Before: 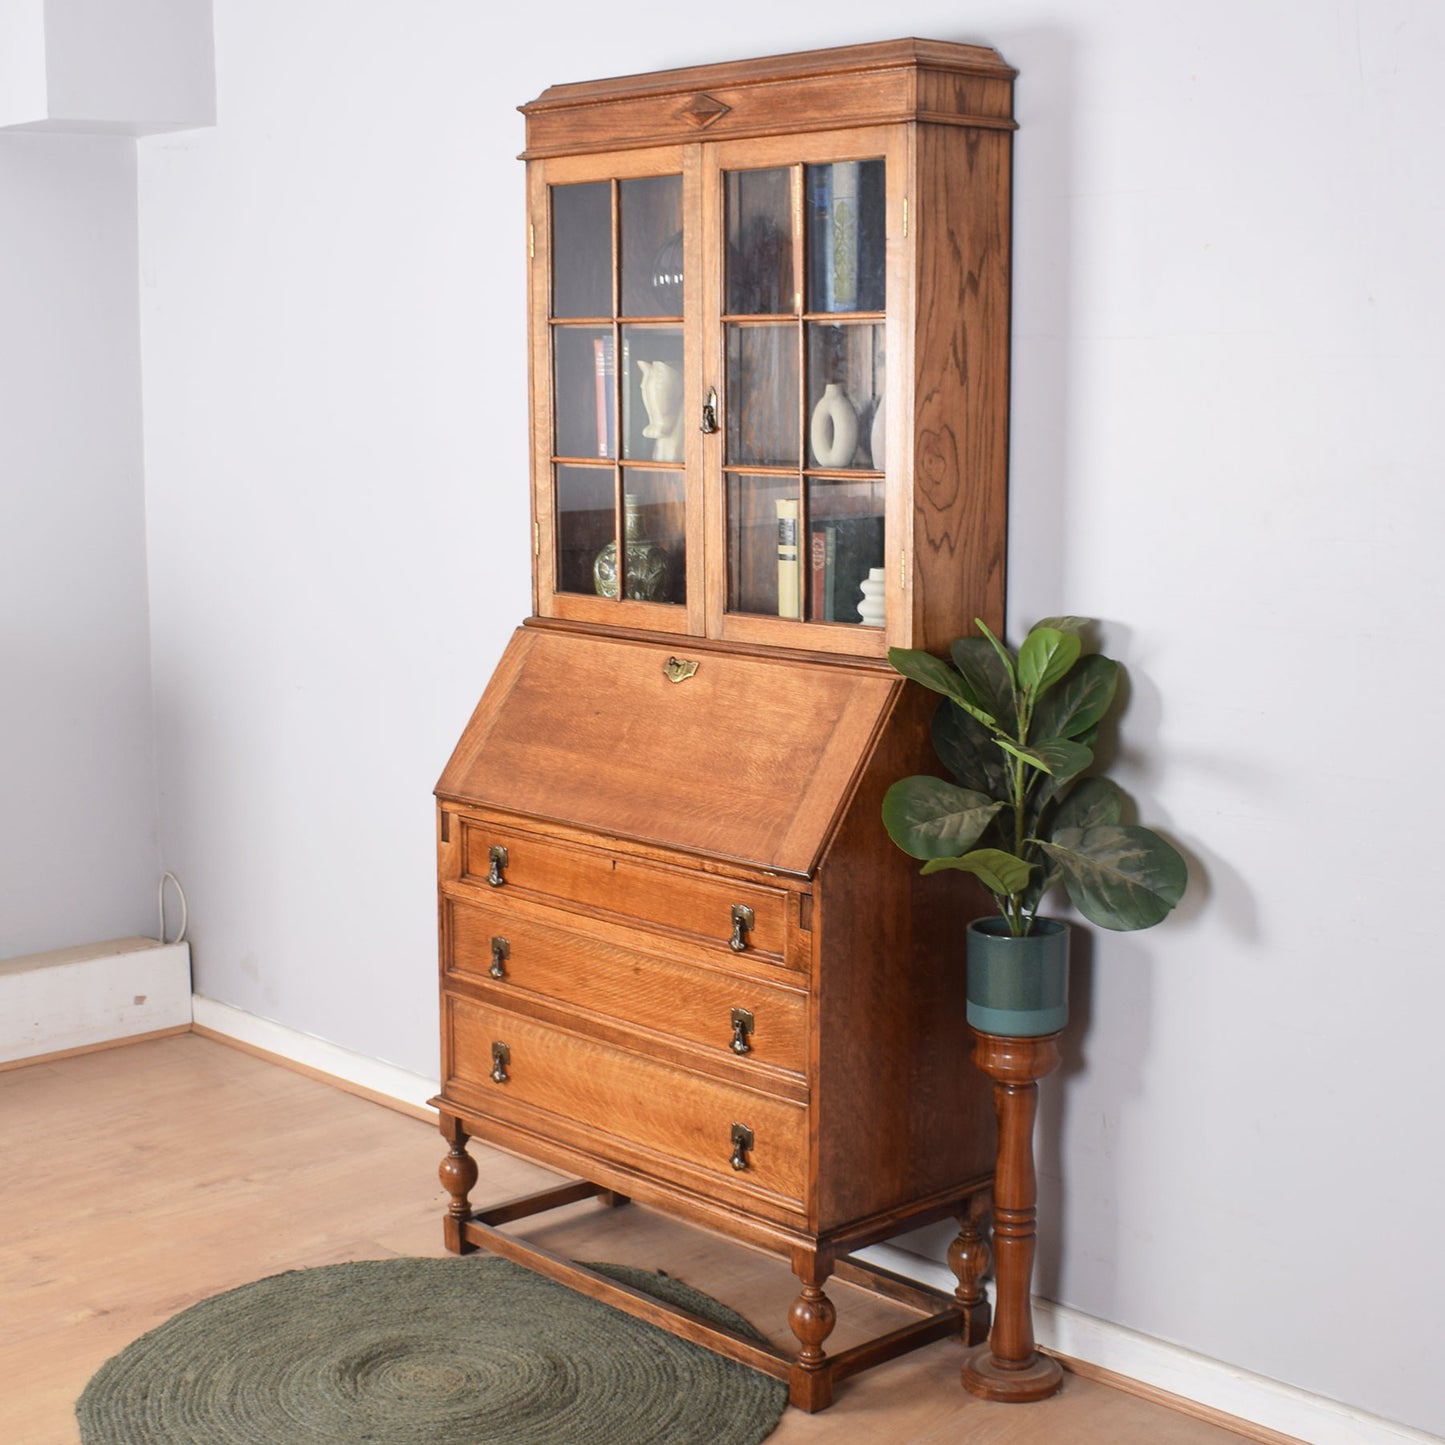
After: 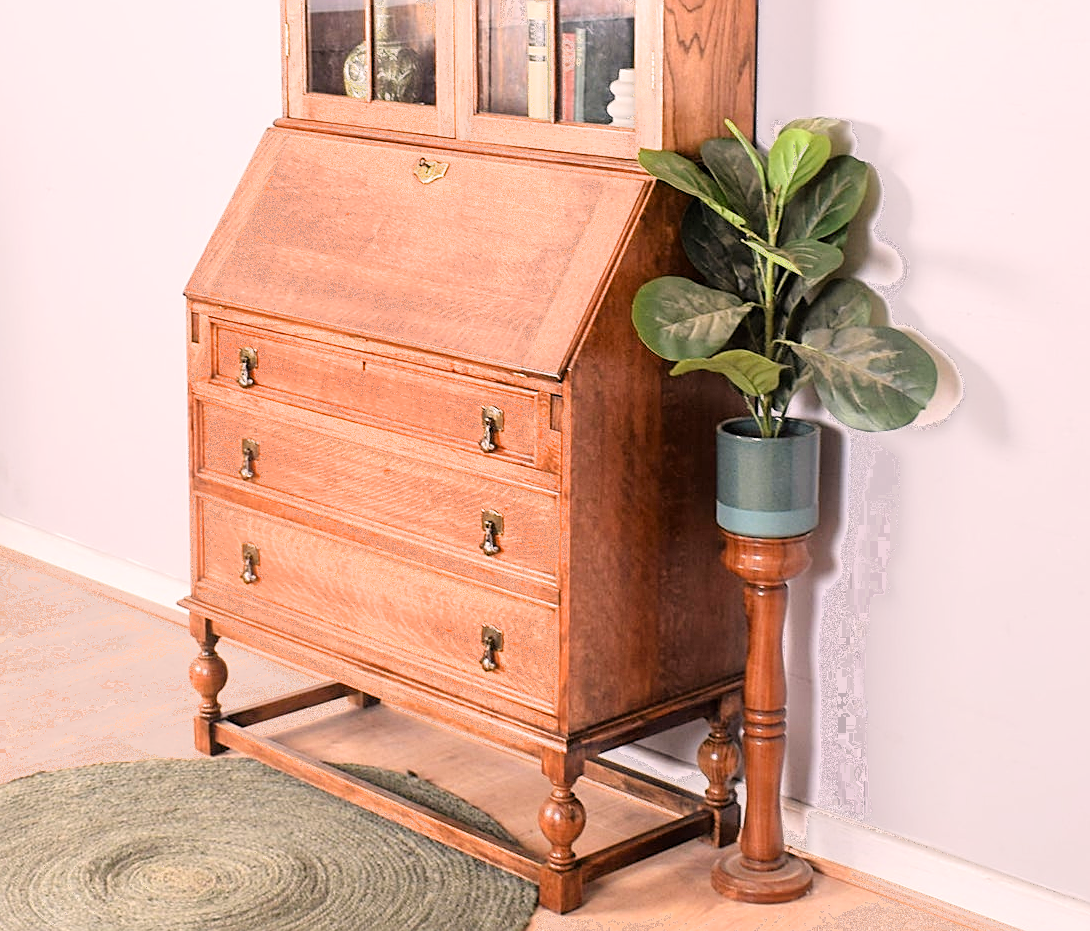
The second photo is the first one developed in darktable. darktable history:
crop and rotate: left 17.361%, top 34.535%, right 7.151%, bottom 0.973%
exposure: black level correction 0.002, exposure 0.673 EV, compensate highlight preservation false
tone equalizer: -8 EV -1.11 EV, -7 EV -1.05 EV, -6 EV -0.85 EV, -5 EV -0.613 EV, -3 EV 0.566 EV, -2 EV 0.871 EV, -1 EV 1 EV, +0 EV 1.07 EV
color correction: highlights a* 7.81, highlights b* 3.98
sharpen: on, module defaults
filmic rgb: black relative exposure -14.98 EV, white relative exposure 3 EV, target black luminance 0%, hardness 9.25, latitude 98.38%, contrast 0.915, shadows ↔ highlights balance 0.583%
